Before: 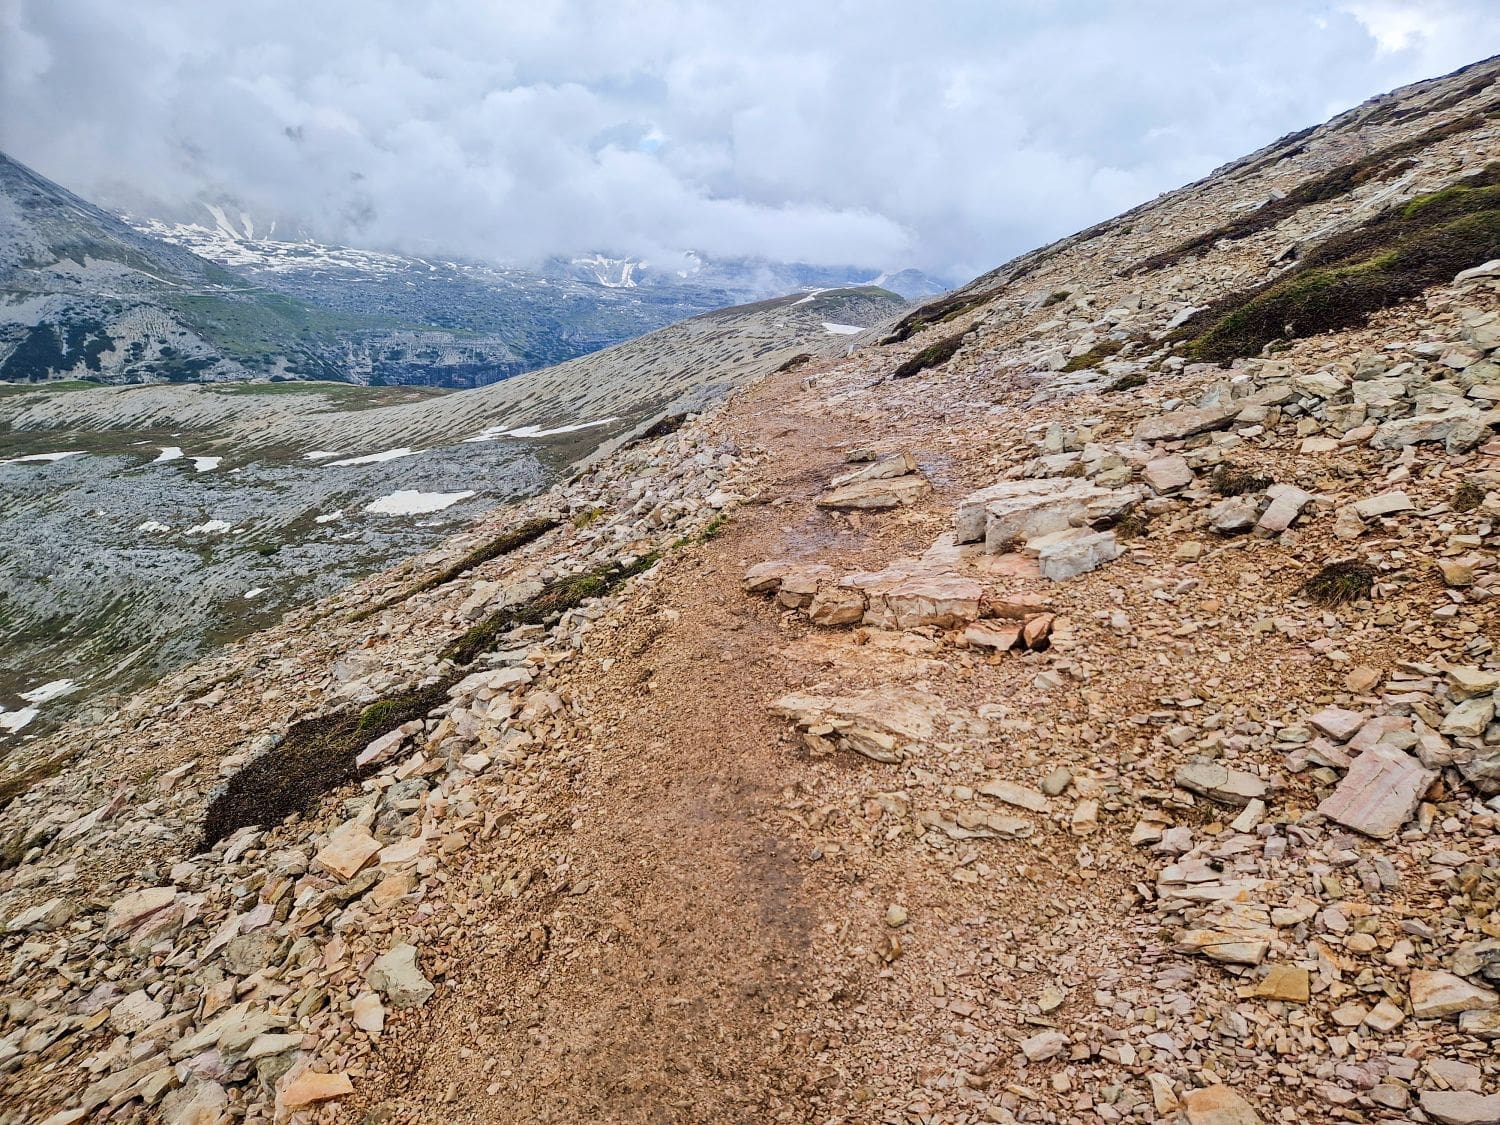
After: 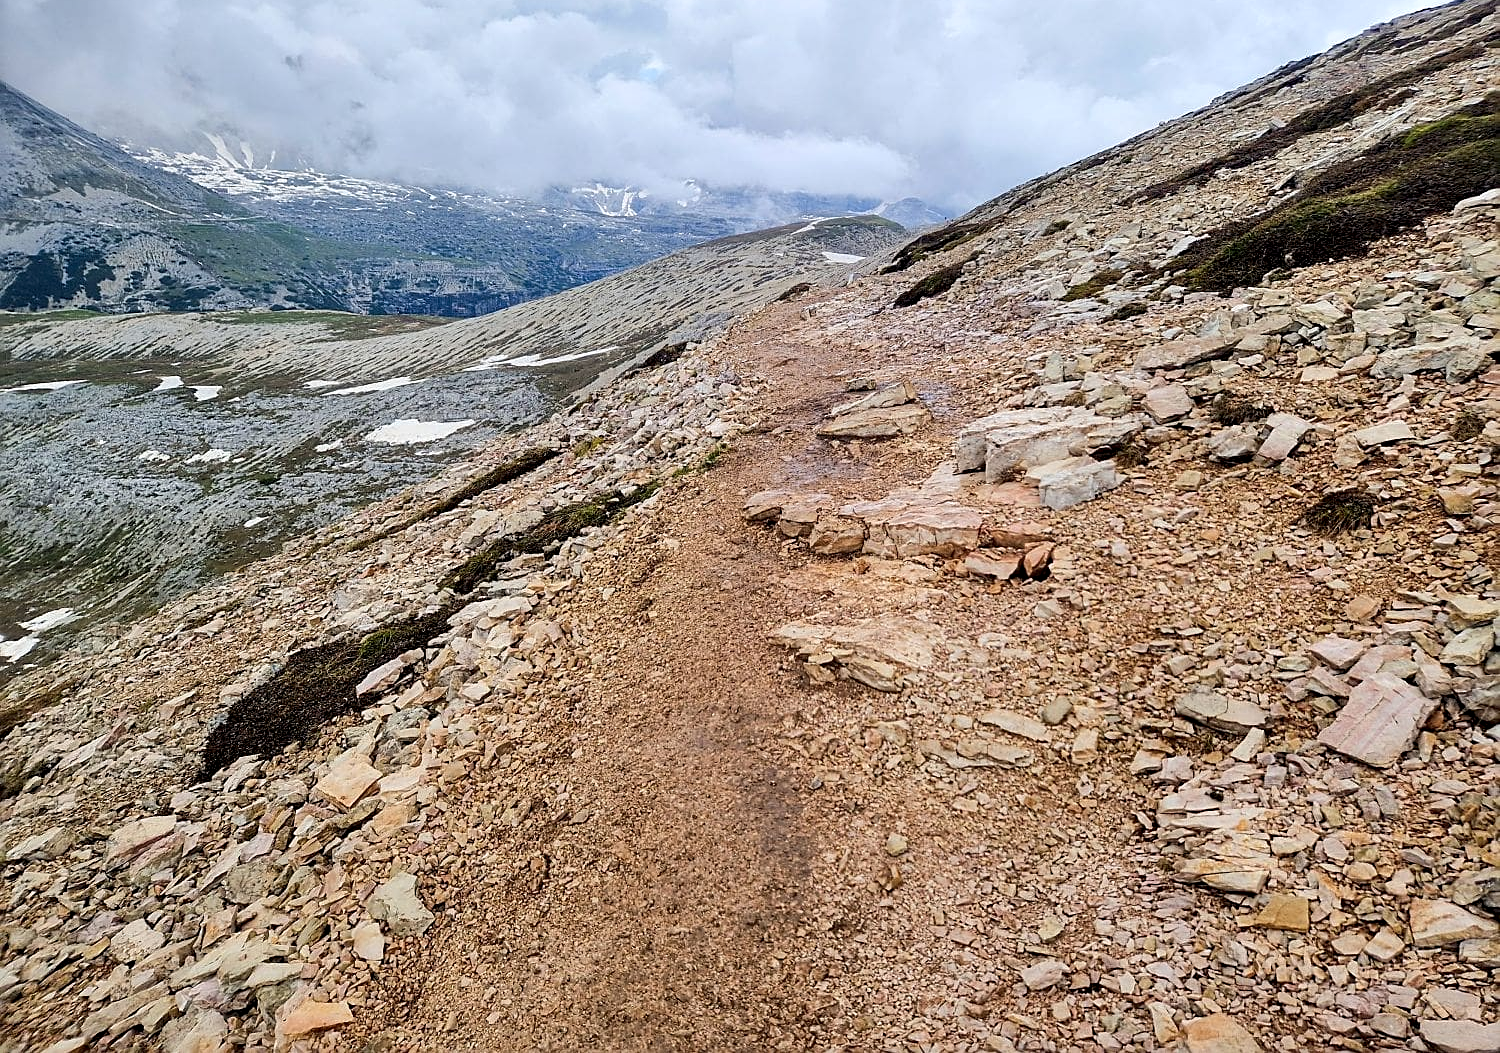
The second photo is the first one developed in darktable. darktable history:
contrast equalizer: y [[0.579, 0.58, 0.505, 0.5, 0.5, 0.5], [0.5 ×6], [0.5 ×6], [0 ×6], [0 ×6]]
sharpen: on, module defaults
crop and rotate: top 6.343%
tone equalizer: edges refinement/feathering 500, mask exposure compensation -1.57 EV, preserve details no
